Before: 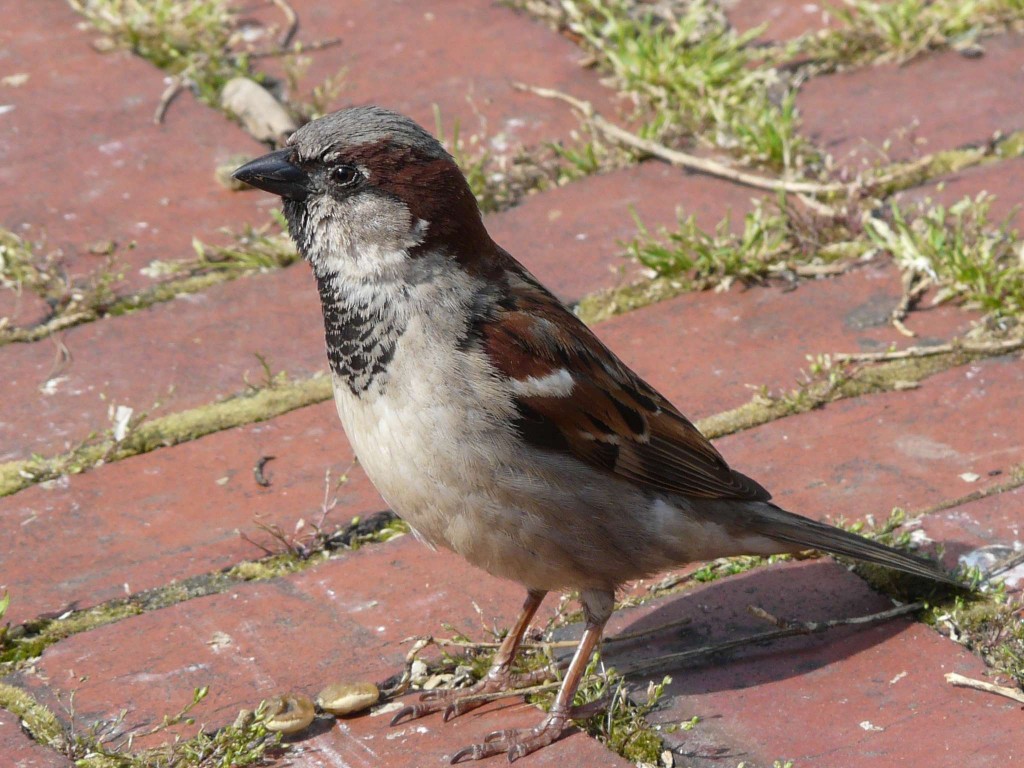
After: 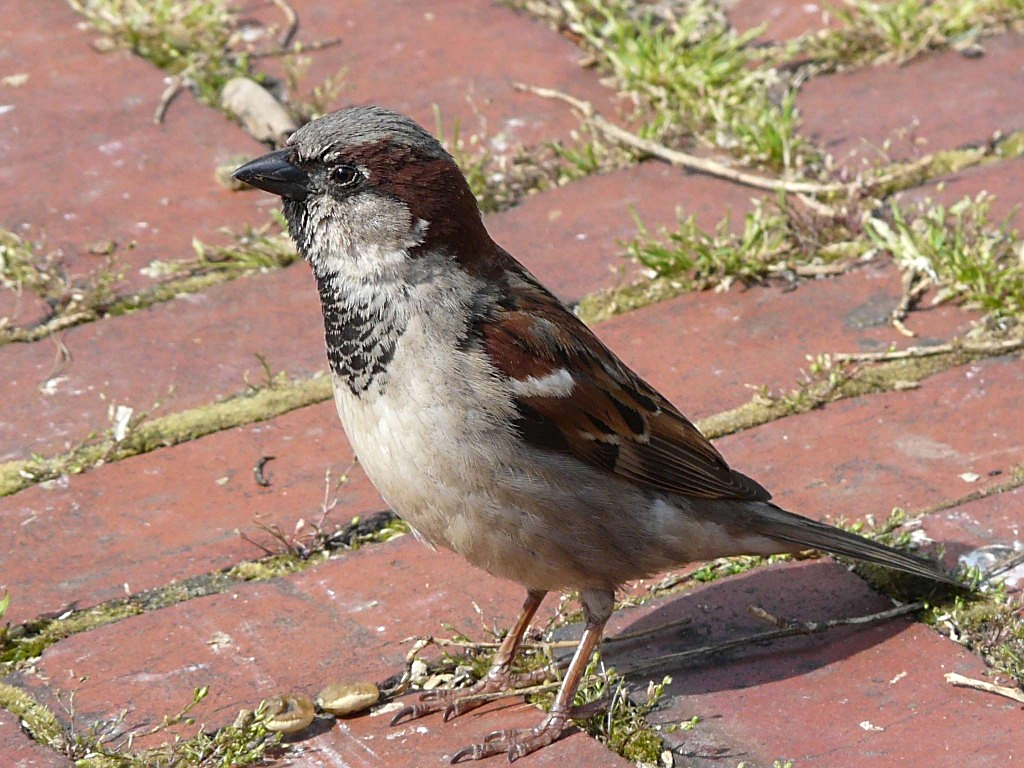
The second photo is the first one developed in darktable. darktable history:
sharpen: on, module defaults
exposure: exposure 0.131 EV, compensate highlight preservation false
